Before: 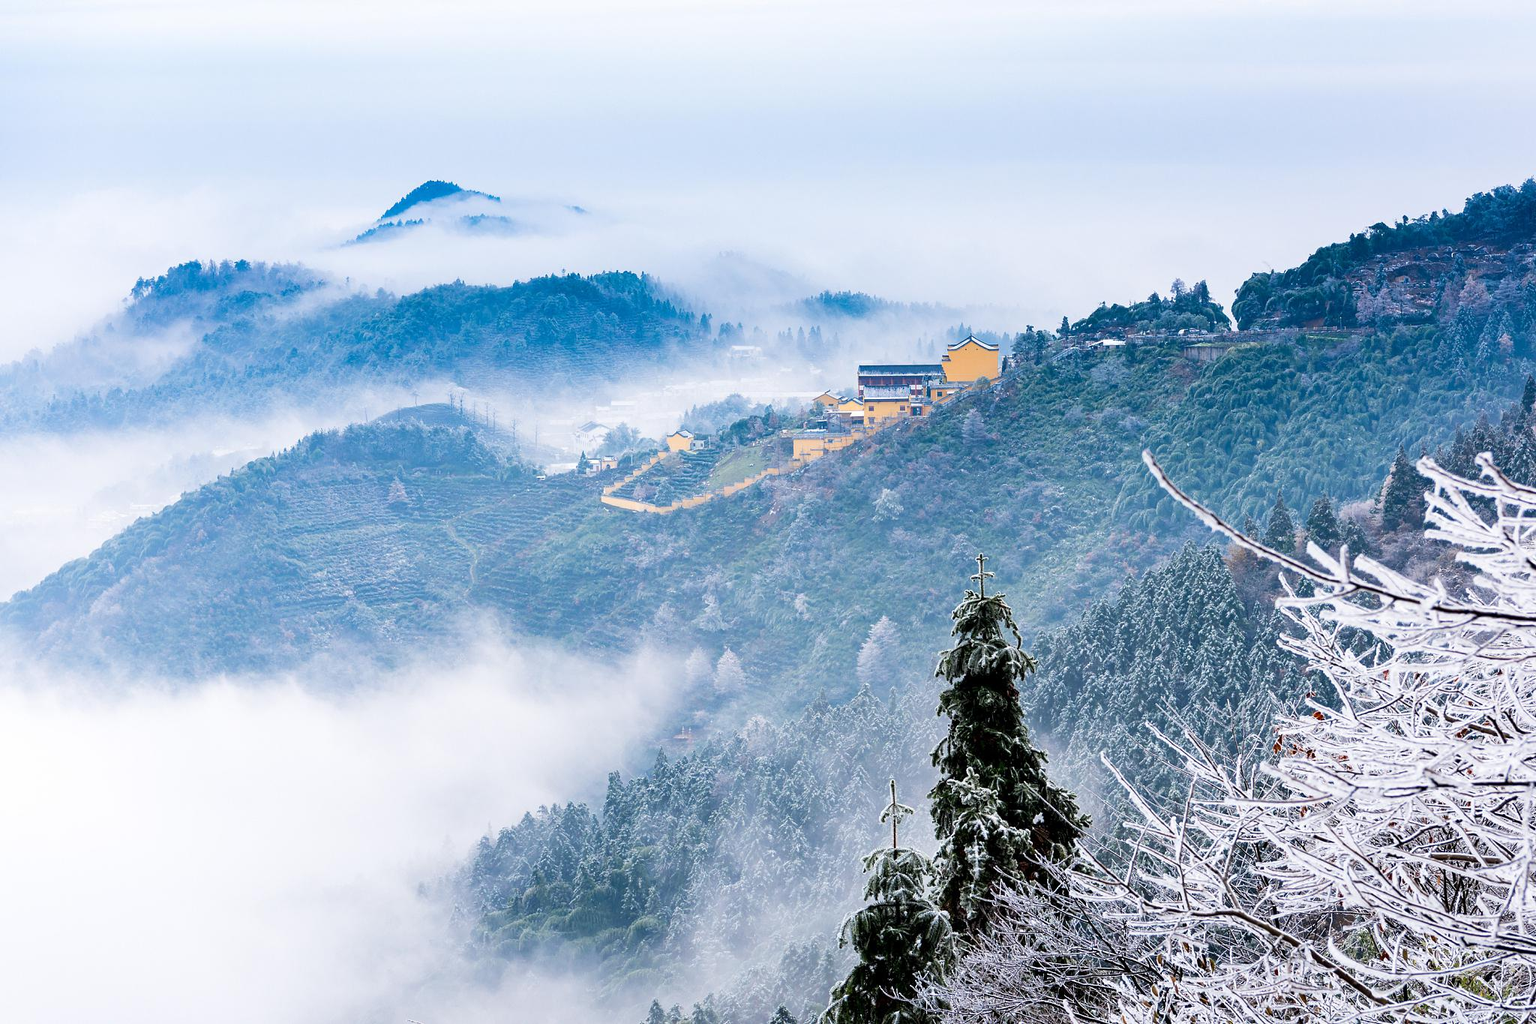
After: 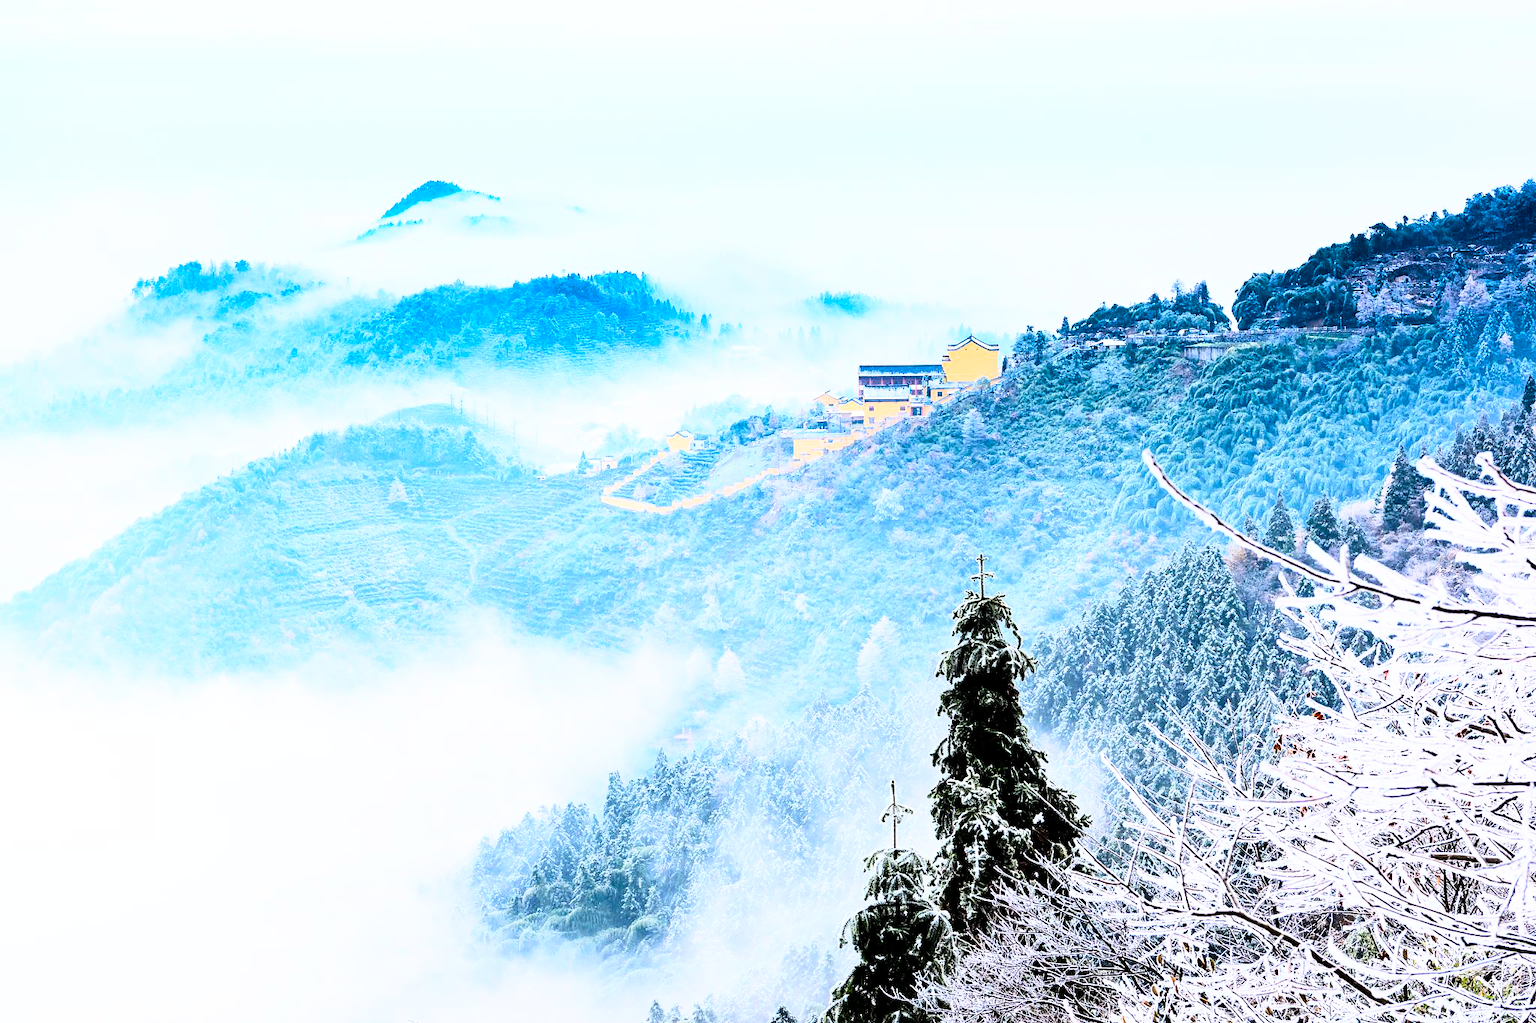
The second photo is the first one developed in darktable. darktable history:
rgb curve: curves: ch0 [(0, 0) (0.21, 0.15) (0.24, 0.21) (0.5, 0.75) (0.75, 0.96) (0.89, 0.99) (1, 1)]; ch1 [(0, 0.02) (0.21, 0.13) (0.25, 0.2) (0.5, 0.67) (0.75, 0.9) (0.89, 0.97) (1, 1)]; ch2 [(0, 0.02) (0.21, 0.13) (0.25, 0.2) (0.5, 0.67) (0.75, 0.9) (0.89, 0.97) (1, 1)], compensate middle gray true
color balance rgb: perceptual saturation grading › global saturation 20%, perceptual saturation grading › highlights -25%, perceptual saturation grading › shadows 25%
